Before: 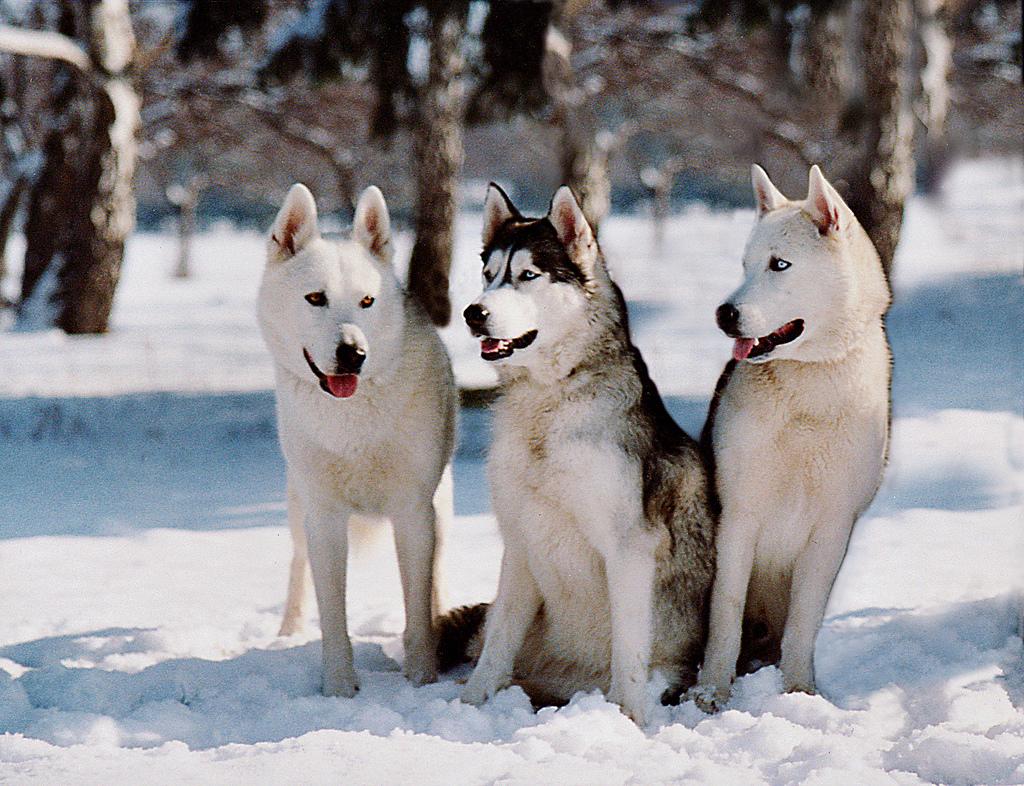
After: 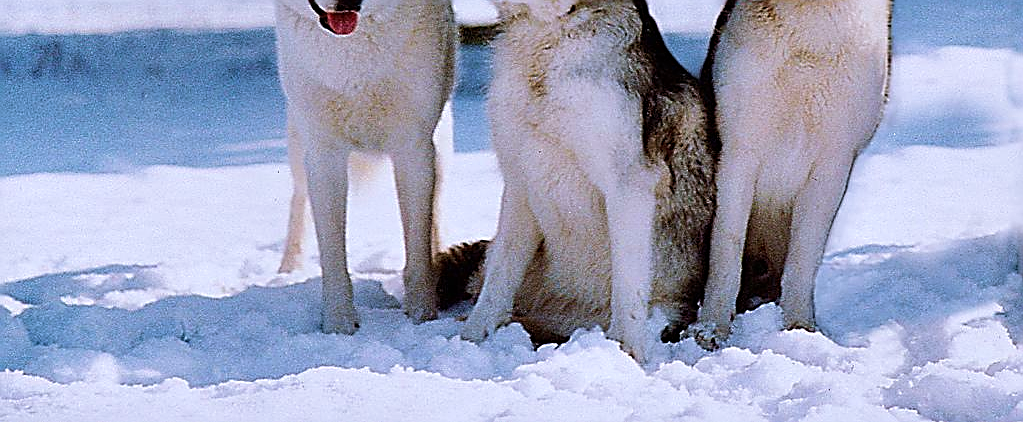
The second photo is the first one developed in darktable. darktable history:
crop and rotate: top 46.237%
white balance: red 0.967, blue 1.119, emerald 0.756
sharpen: amount 1
velvia: on, module defaults
